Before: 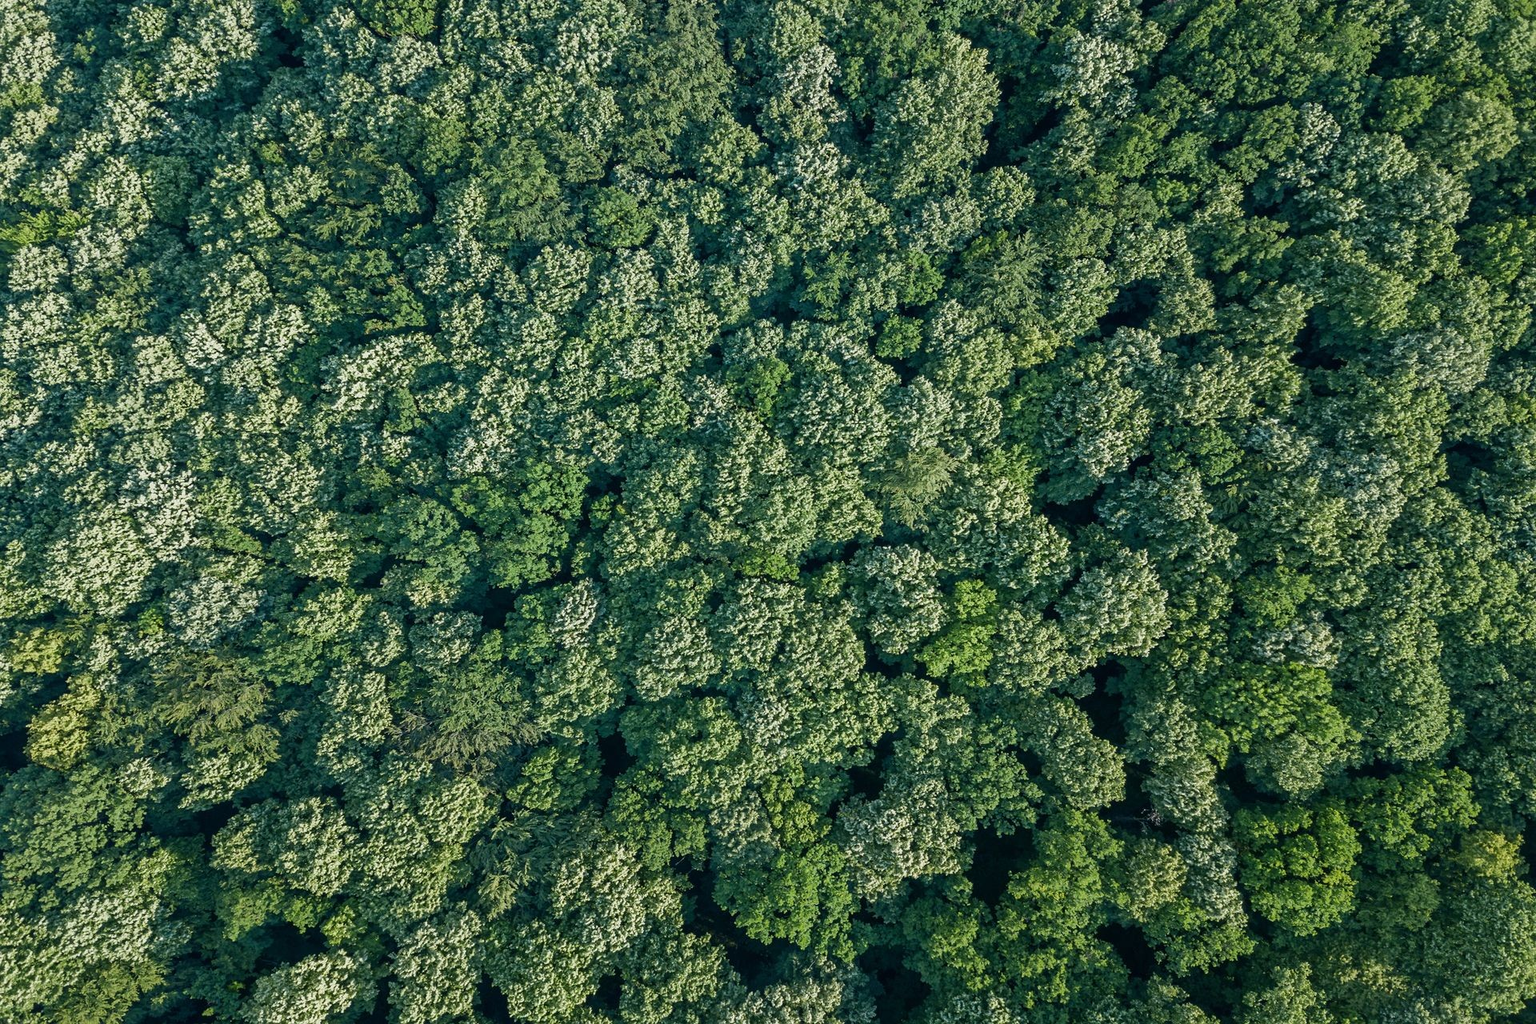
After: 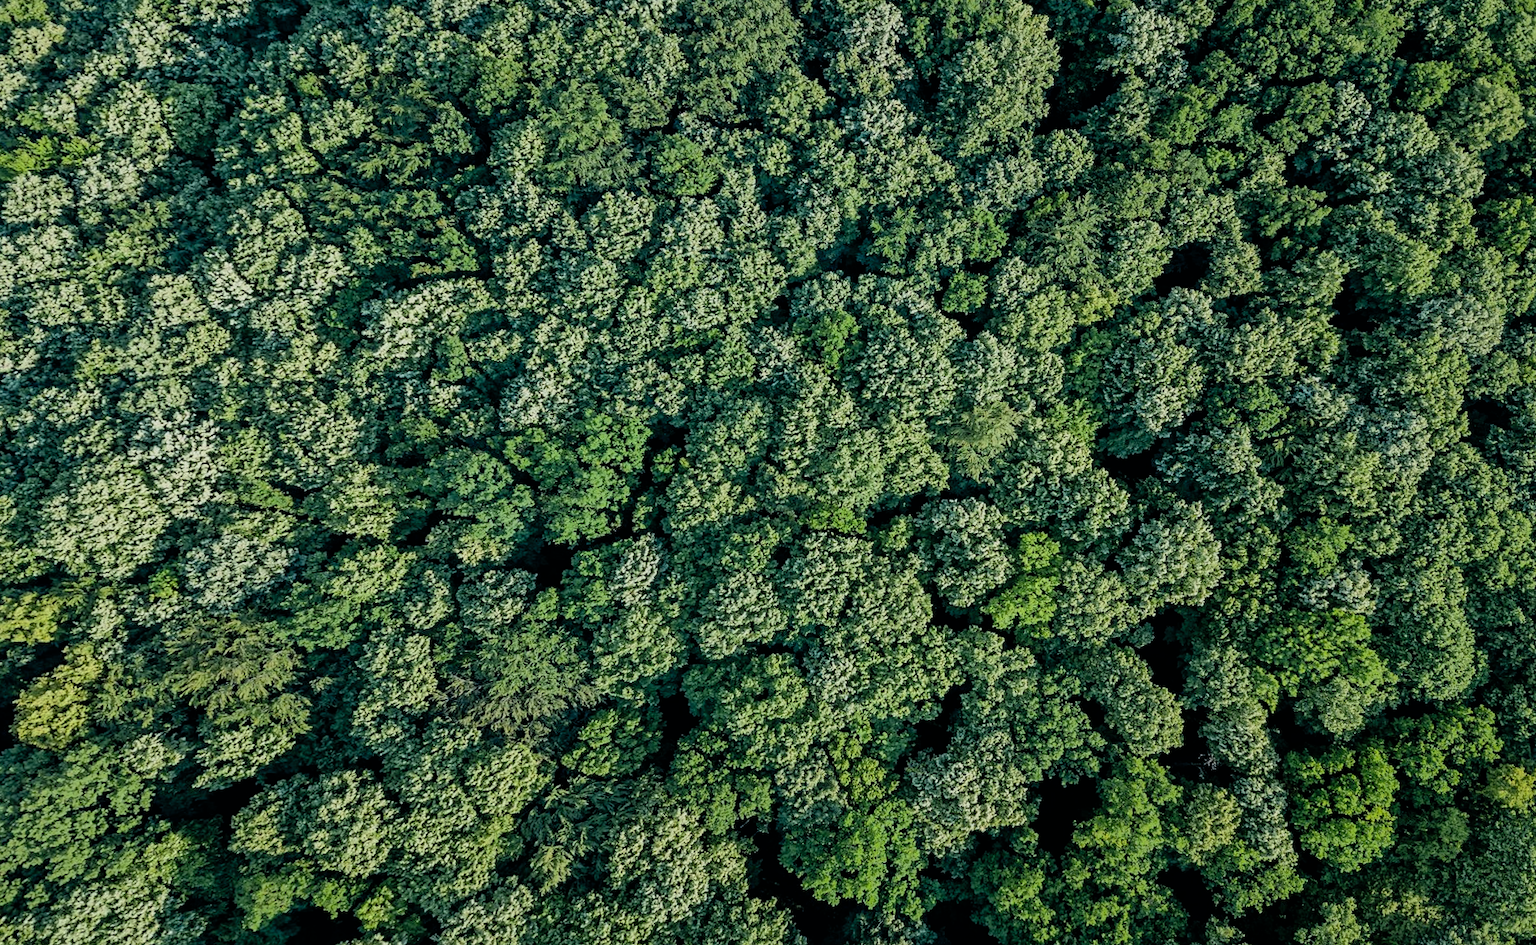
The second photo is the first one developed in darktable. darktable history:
filmic rgb: black relative exposure -16 EV, white relative exposure 6.29 EV, hardness 5.1, contrast 1.35
shadows and highlights: highlights -60
color balance: contrast 8.5%, output saturation 105%
rotate and perspective: rotation -0.013°, lens shift (vertical) -0.027, lens shift (horizontal) 0.178, crop left 0.016, crop right 0.989, crop top 0.082, crop bottom 0.918
